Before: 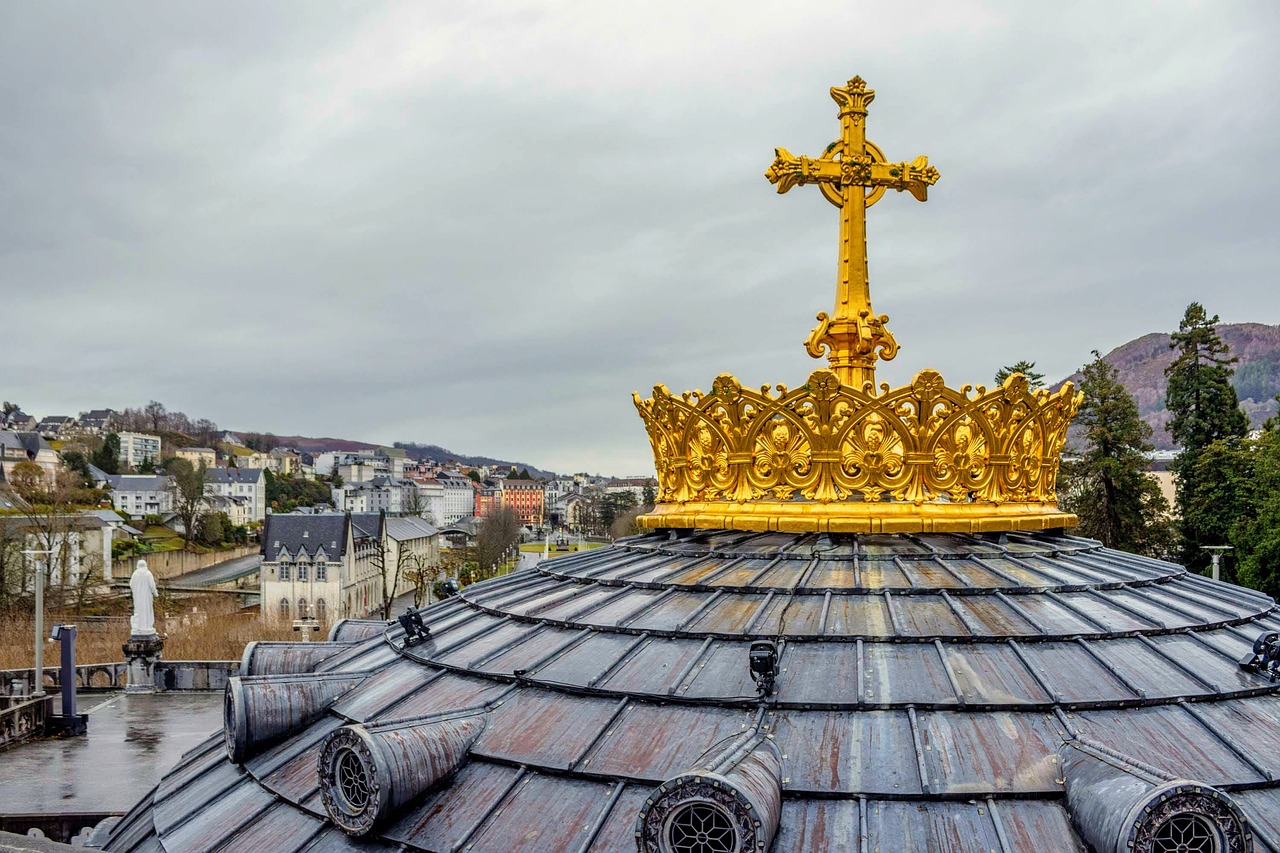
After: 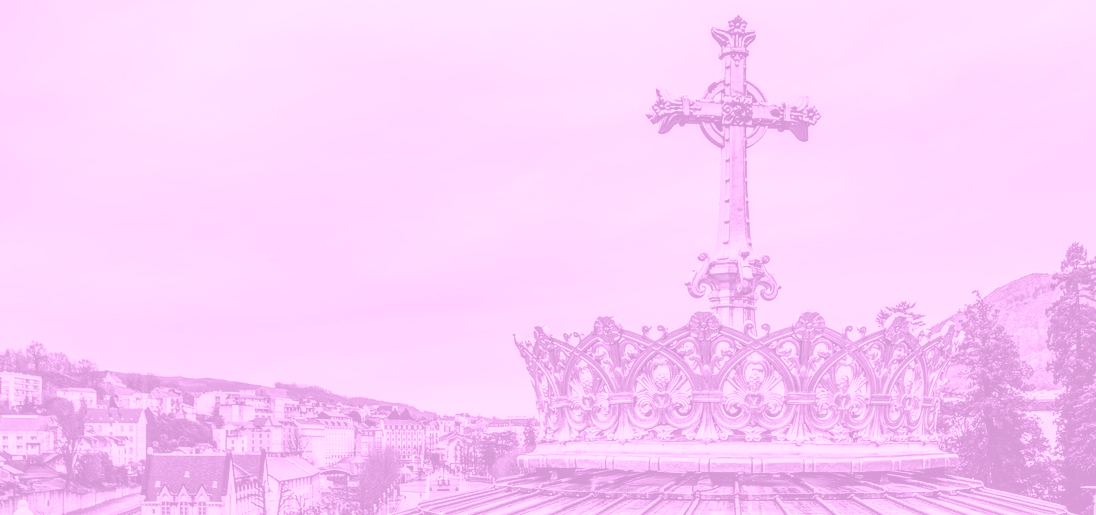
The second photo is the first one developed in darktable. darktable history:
crop and rotate: left 9.345%, top 7.22%, right 4.982%, bottom 32.331%
contrast brightness saturation: contrast 0.32, brightness -0.08, saturation 0.17
exposure: black level correction -0.041, exposure 0.064 EV, compensate highlight preservation false
local contrast: on, module defaults
colorize: hue 331.2°, saturation 75%, source mix 30.28%, lightness 70.52%, version 1
shadows and highlights: shadows 12, white point adjustment 1.2, soften with gaussian
